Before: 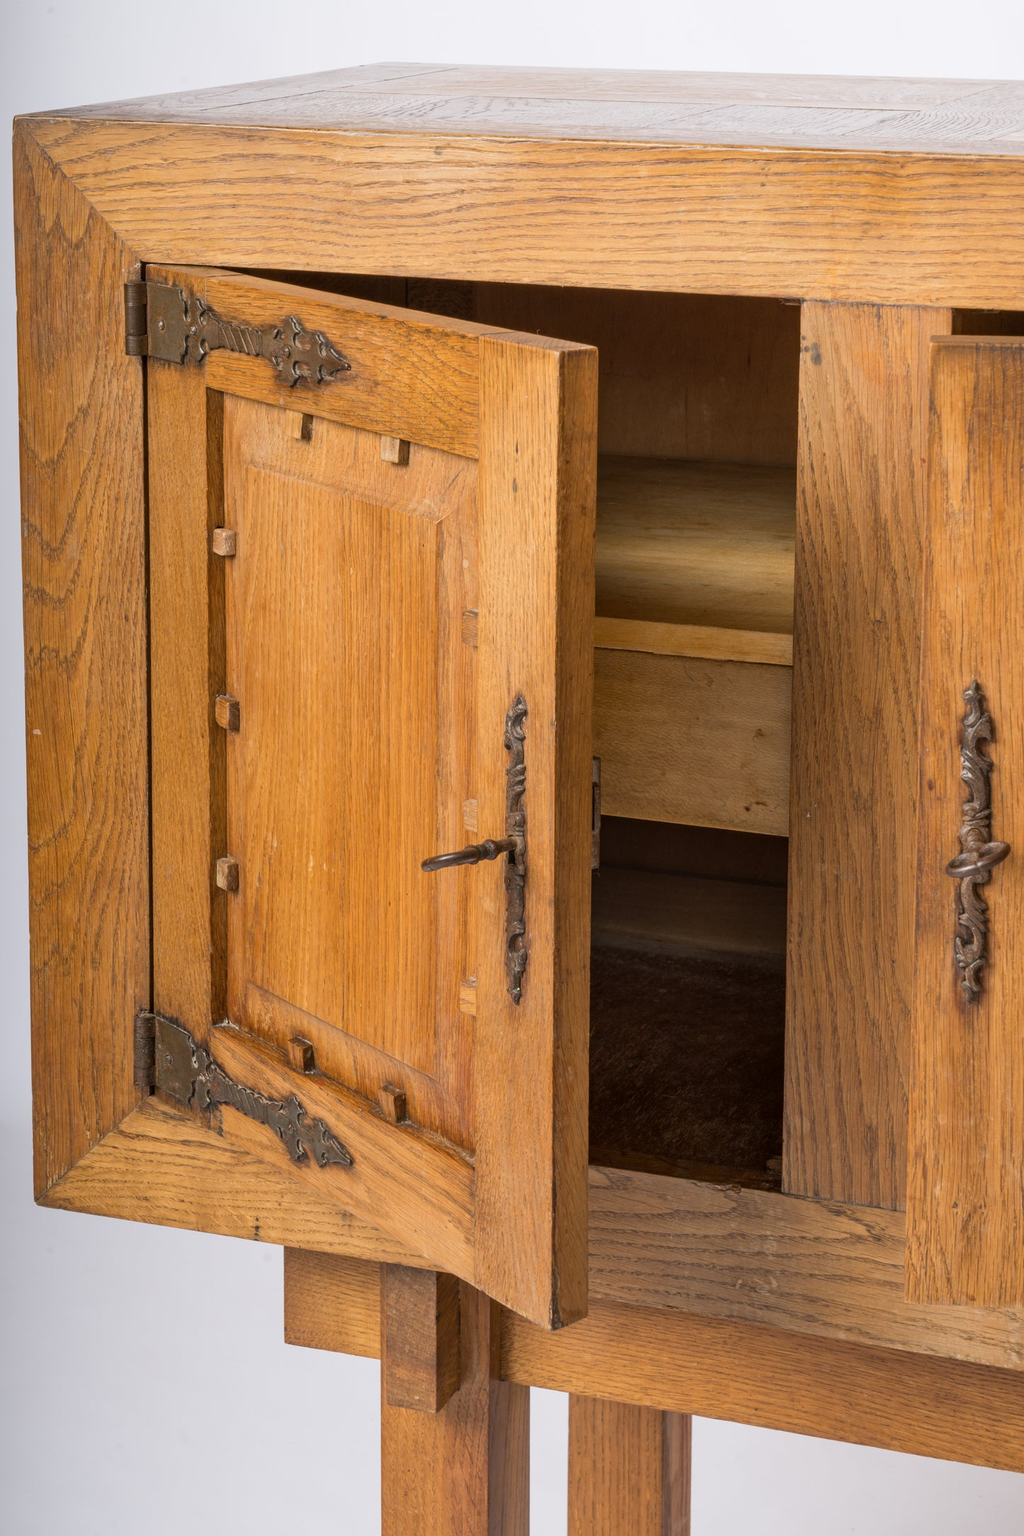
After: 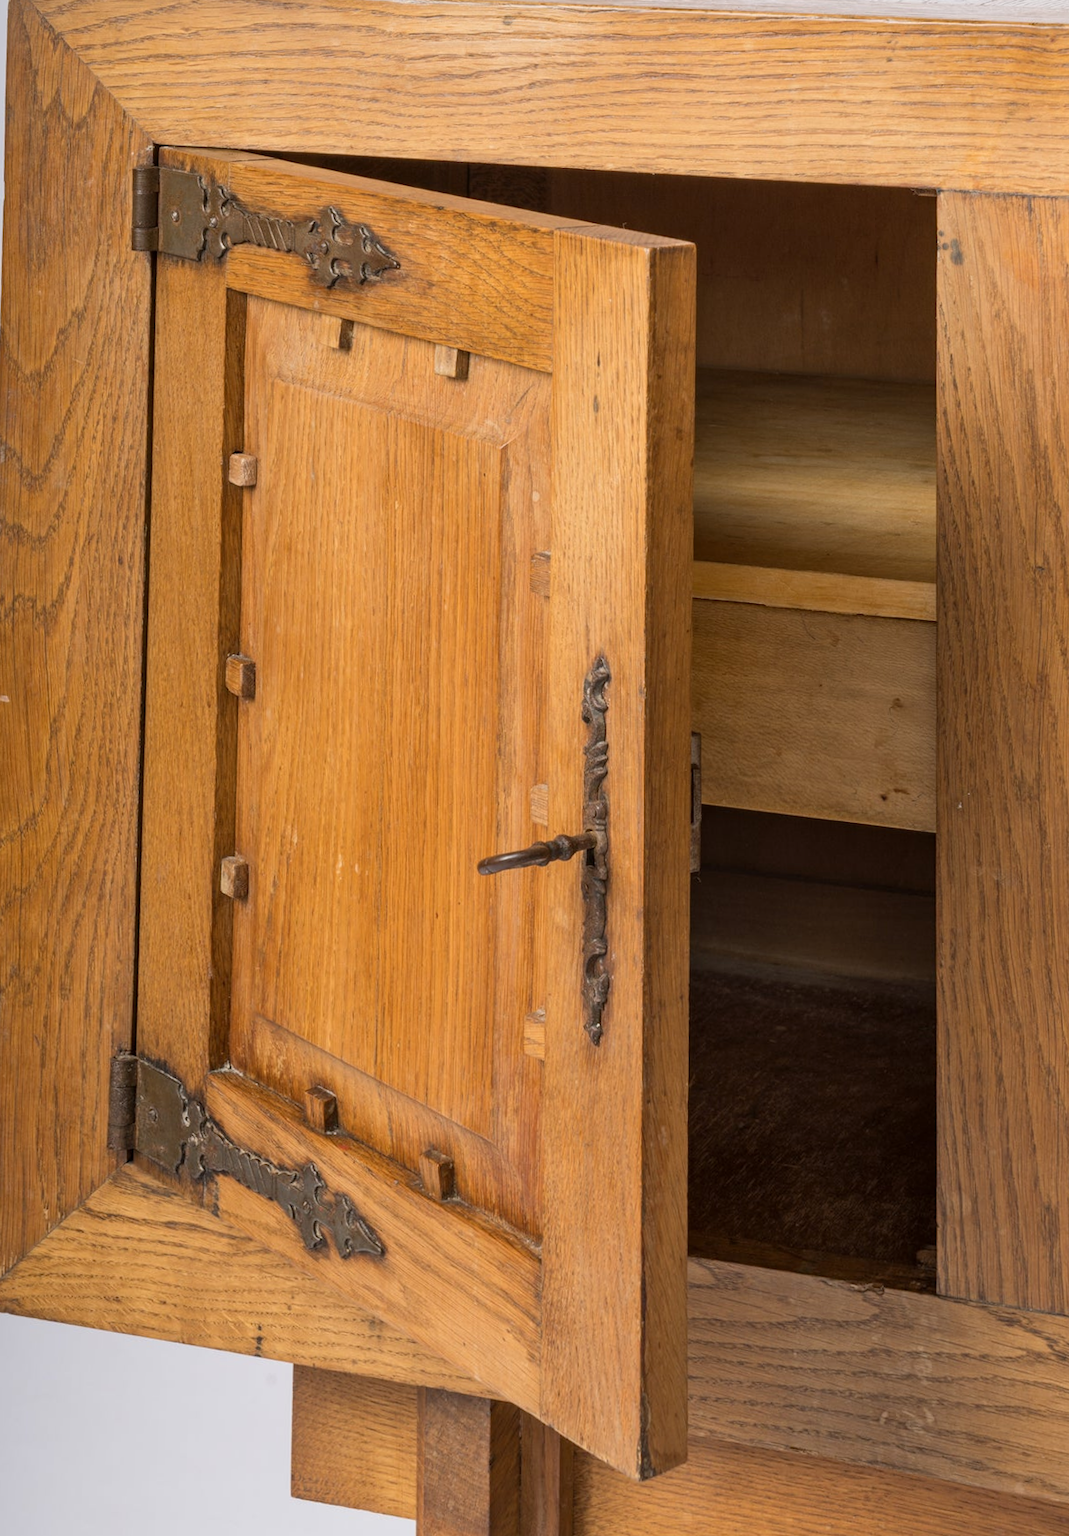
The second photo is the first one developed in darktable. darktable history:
rotate and perspective: rotation 0.215°, lens shift (vertical) -0.139, crop left 0.069, crop right 0.939, crop top 0.002, crop bottom 0.996
crop: top 7.49%, right 9.717%, bottom 11.943%
